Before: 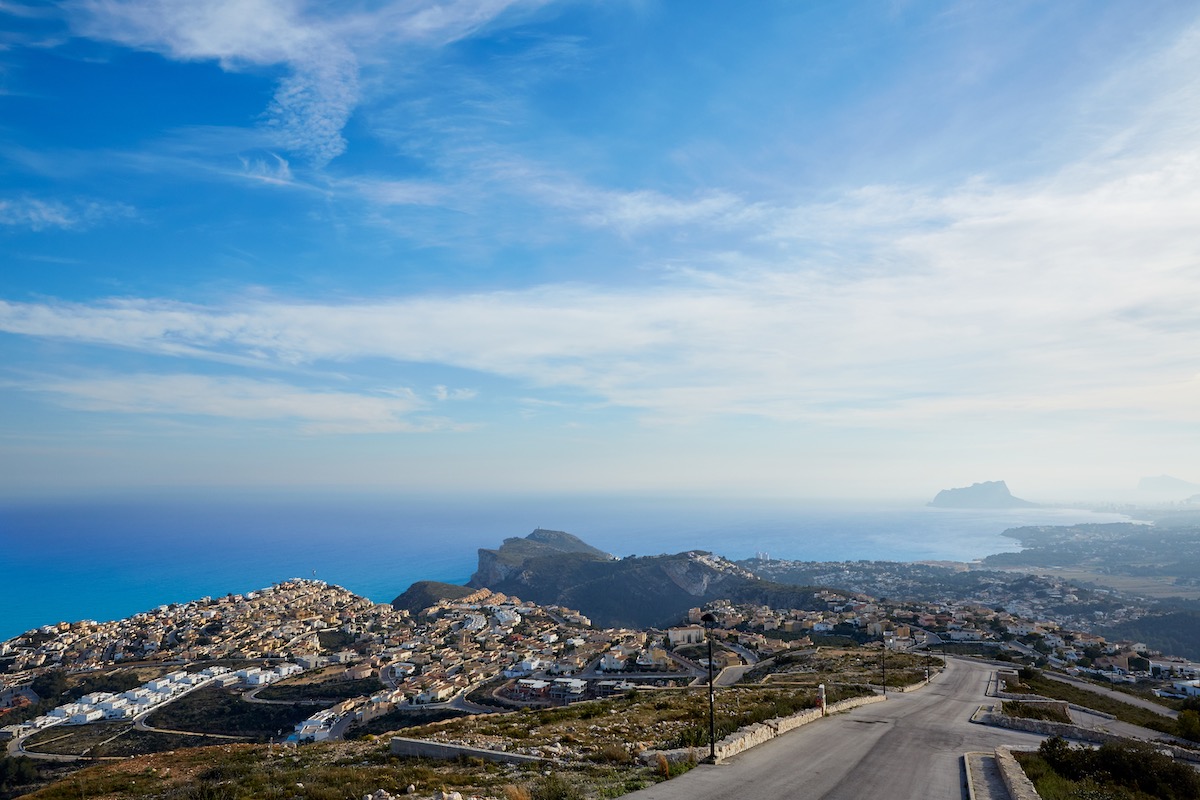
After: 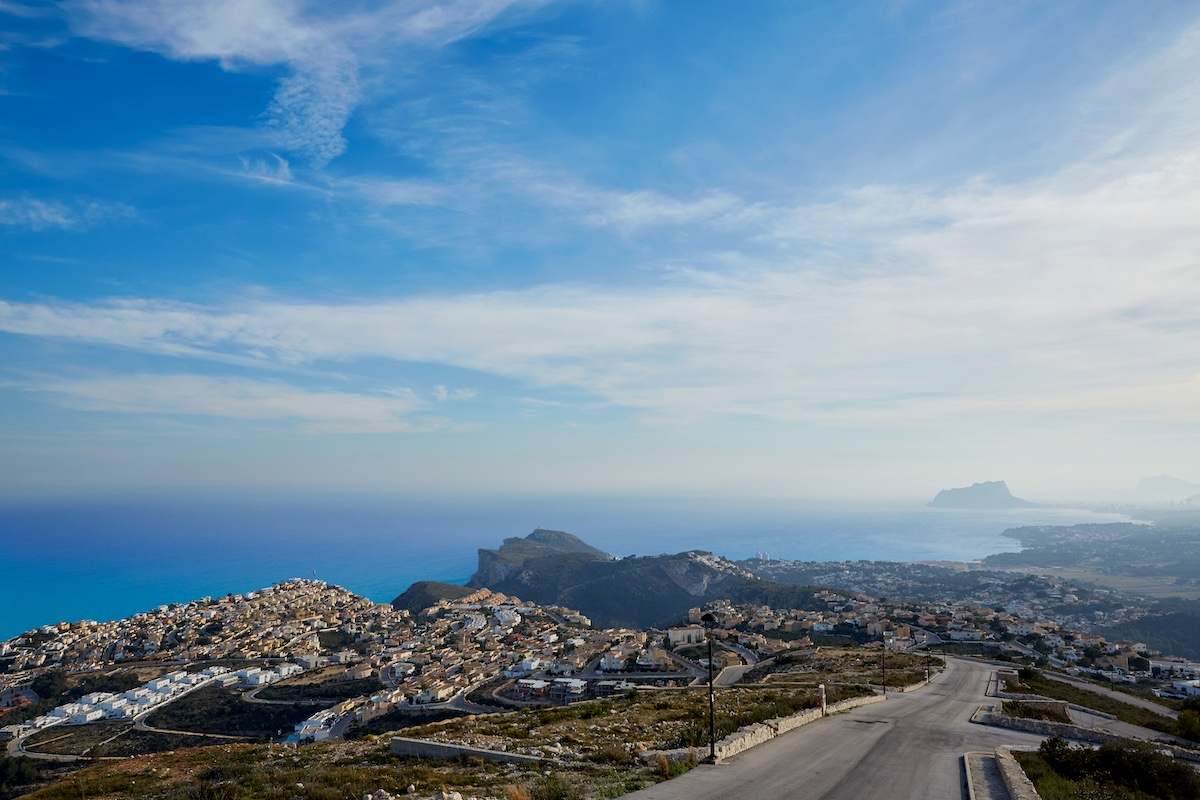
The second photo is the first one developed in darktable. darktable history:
exposure: black level correction 0.001, exposure 0.144 EV, compensate exposure bias true, compensate highlight preservation false
